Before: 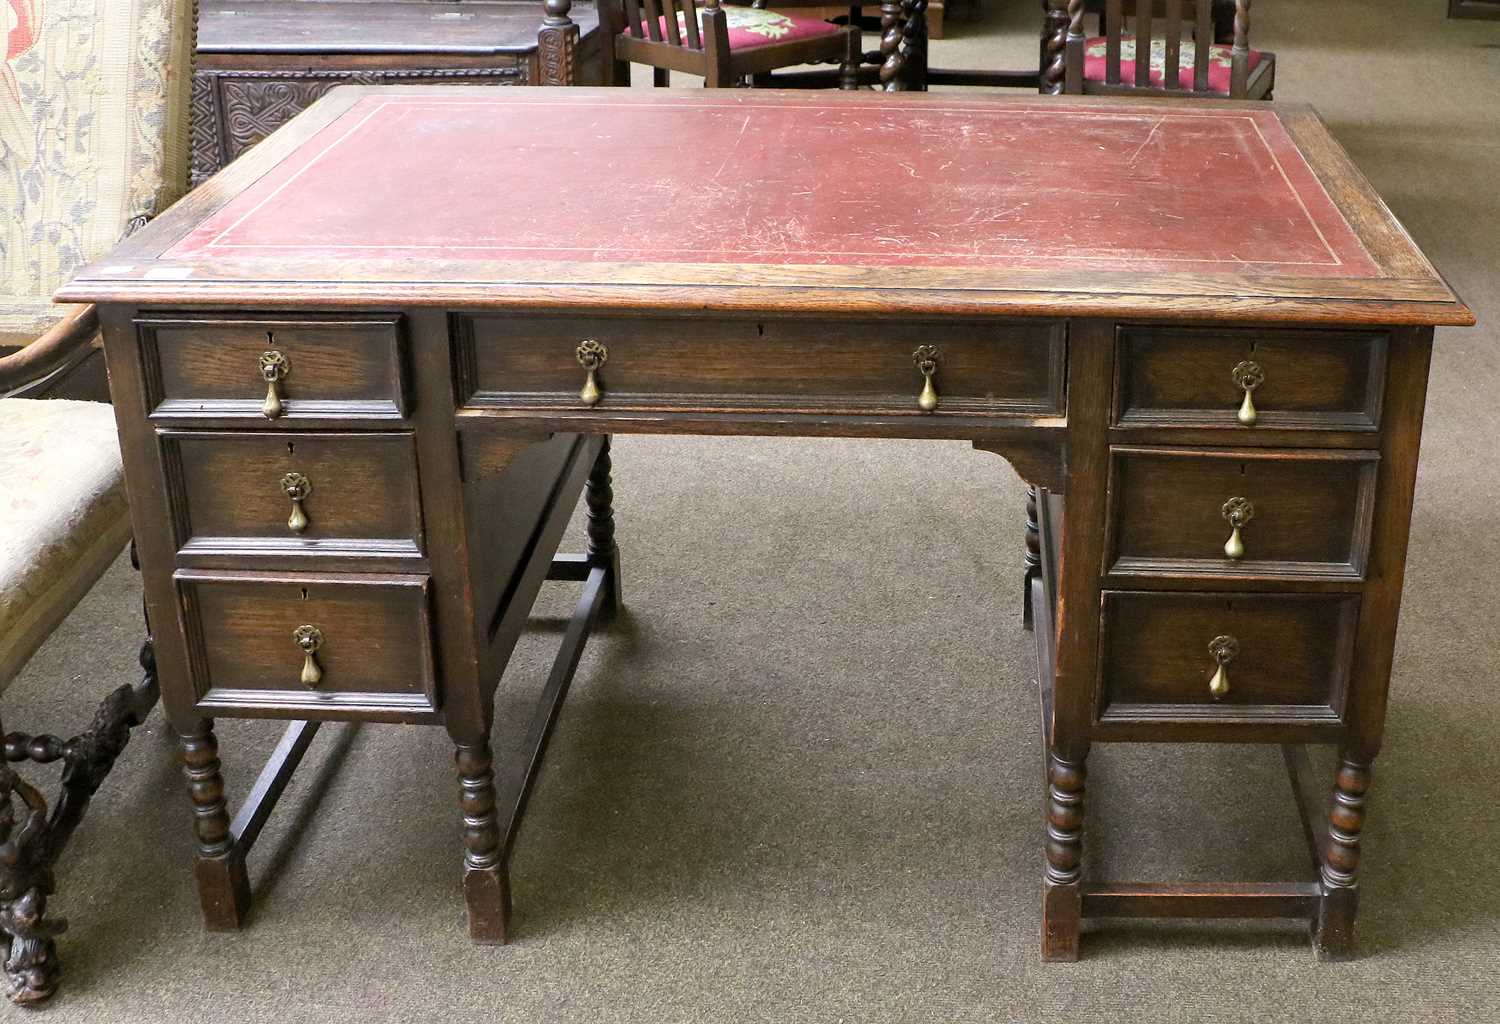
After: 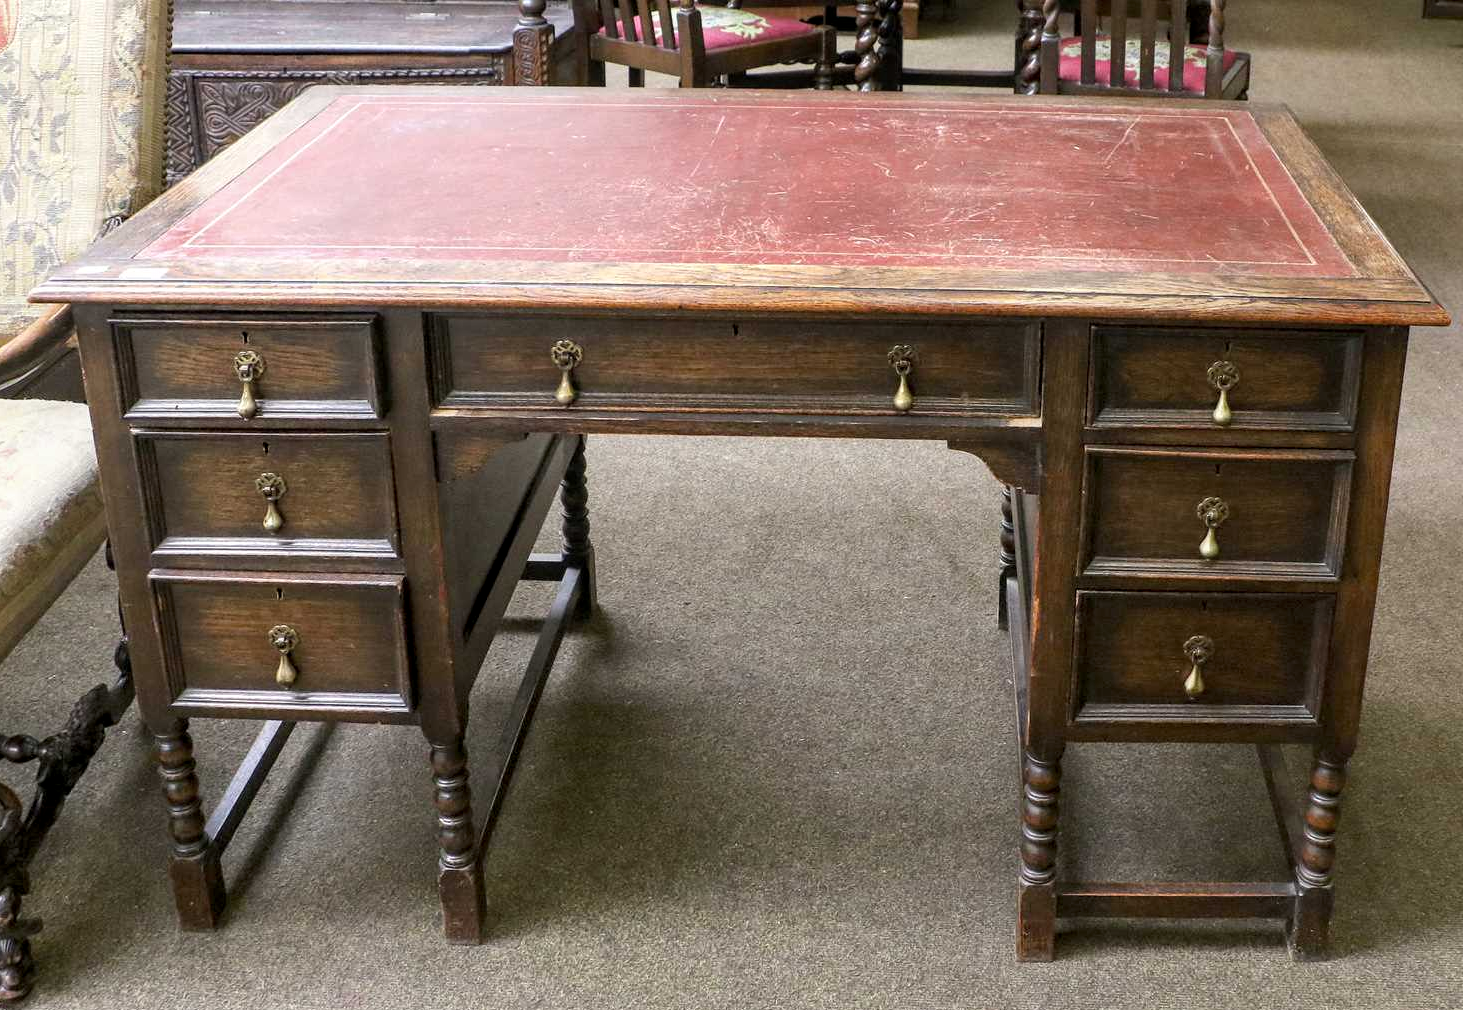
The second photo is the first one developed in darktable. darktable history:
local contrast: on, module defaults
crop and rotate: left 1.774%, right 0.633%, bottom 1.28%
